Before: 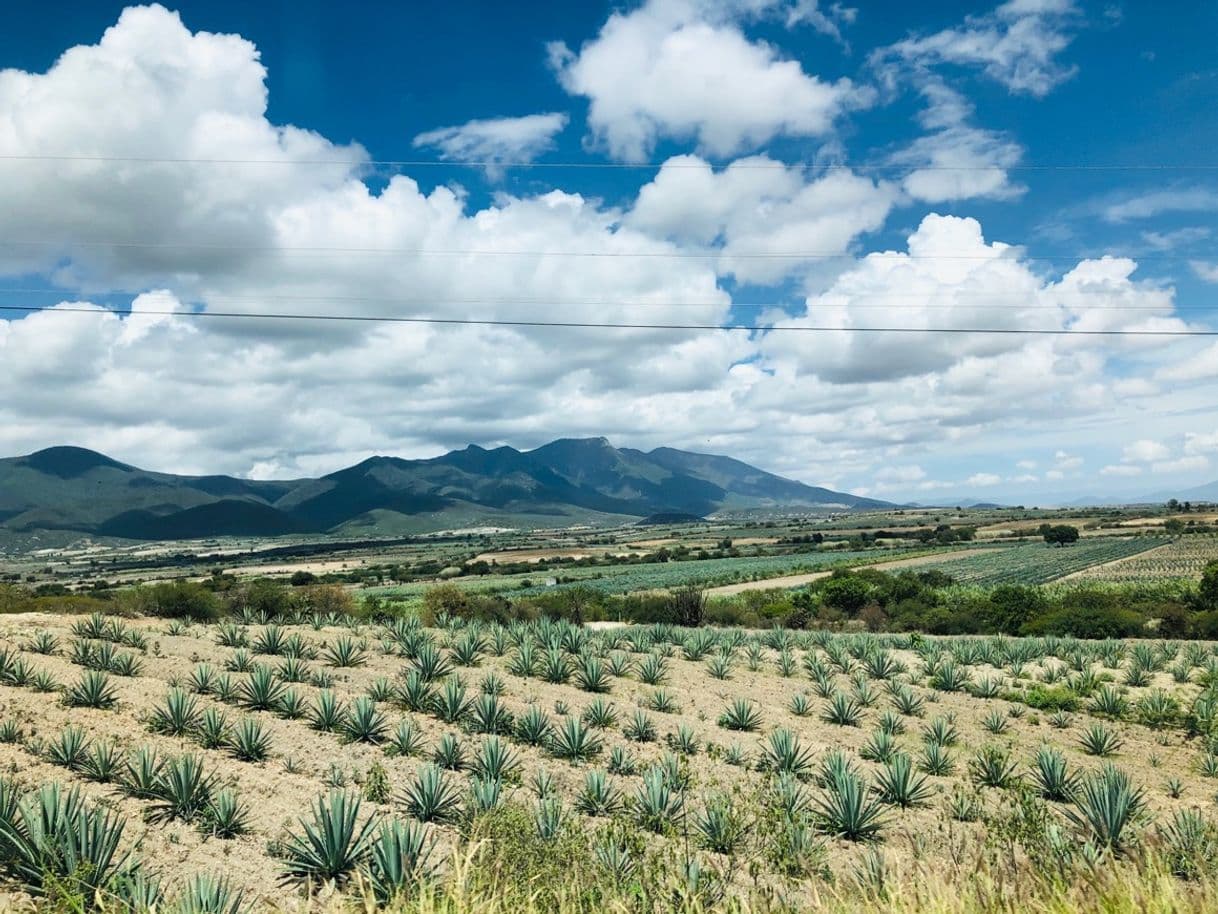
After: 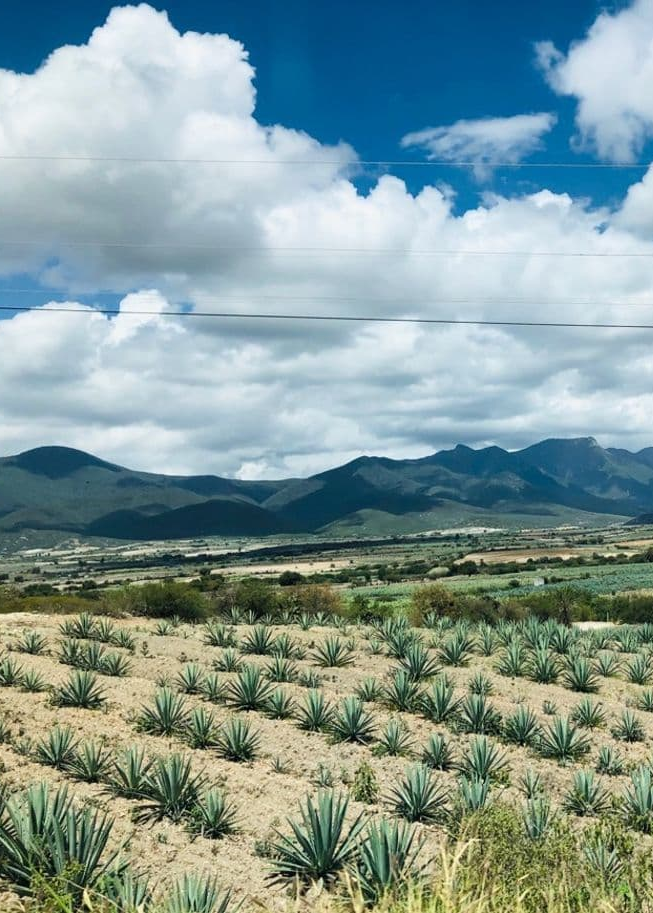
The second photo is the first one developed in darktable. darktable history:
crop: left 0.994%, right 45.352%, bottom 0.089%
